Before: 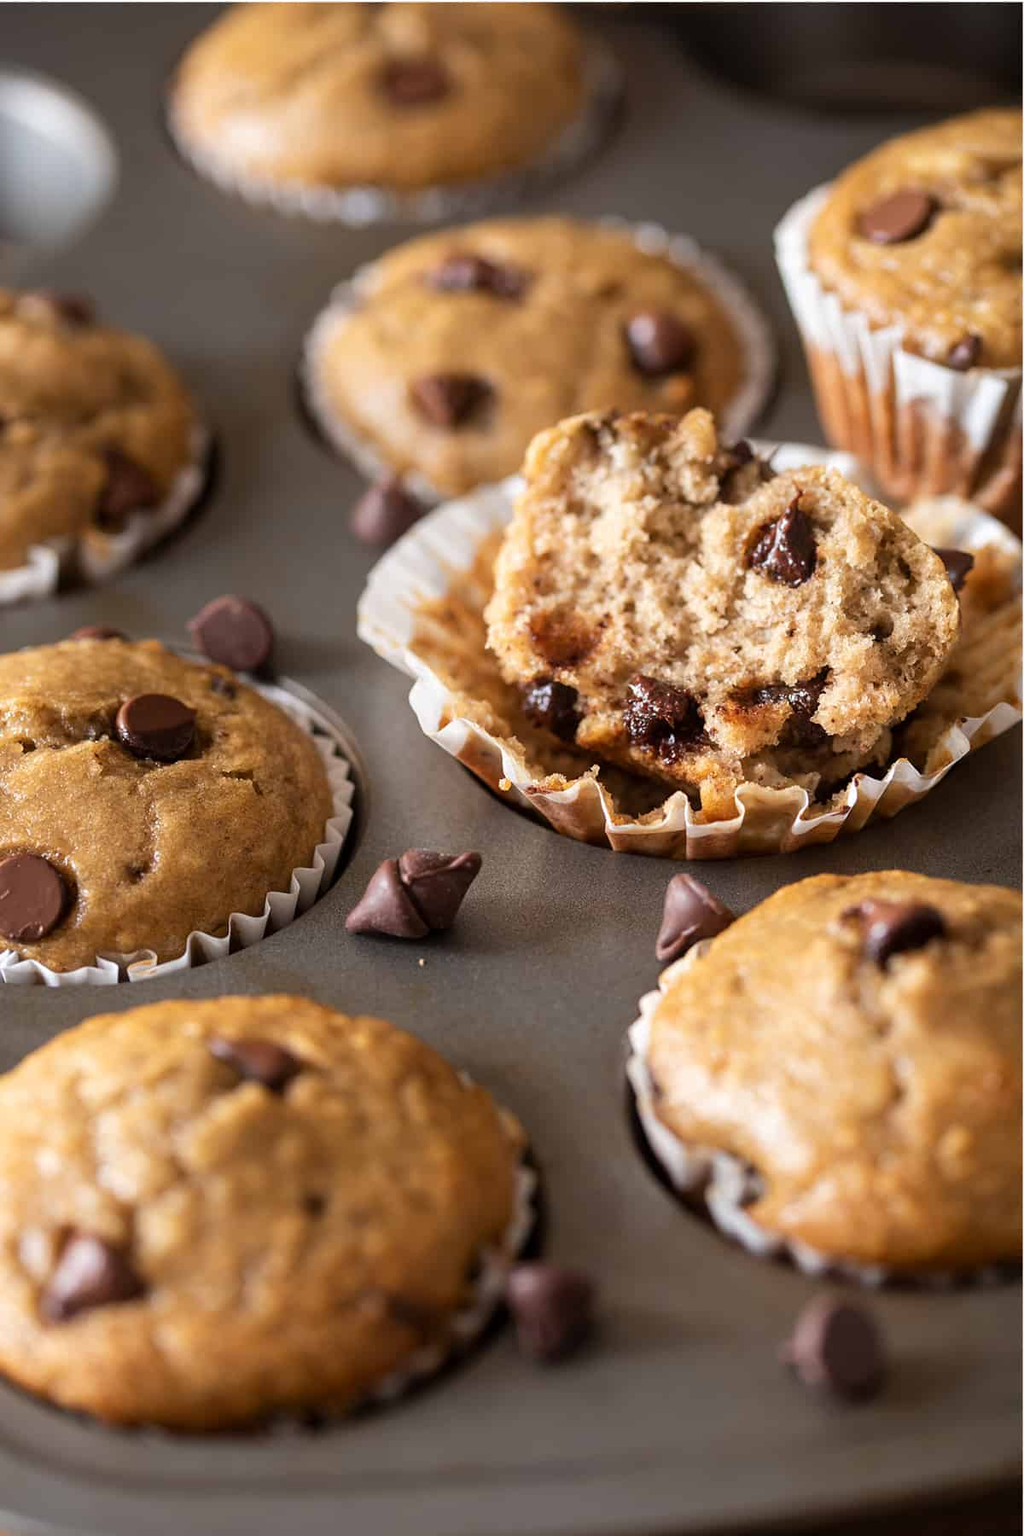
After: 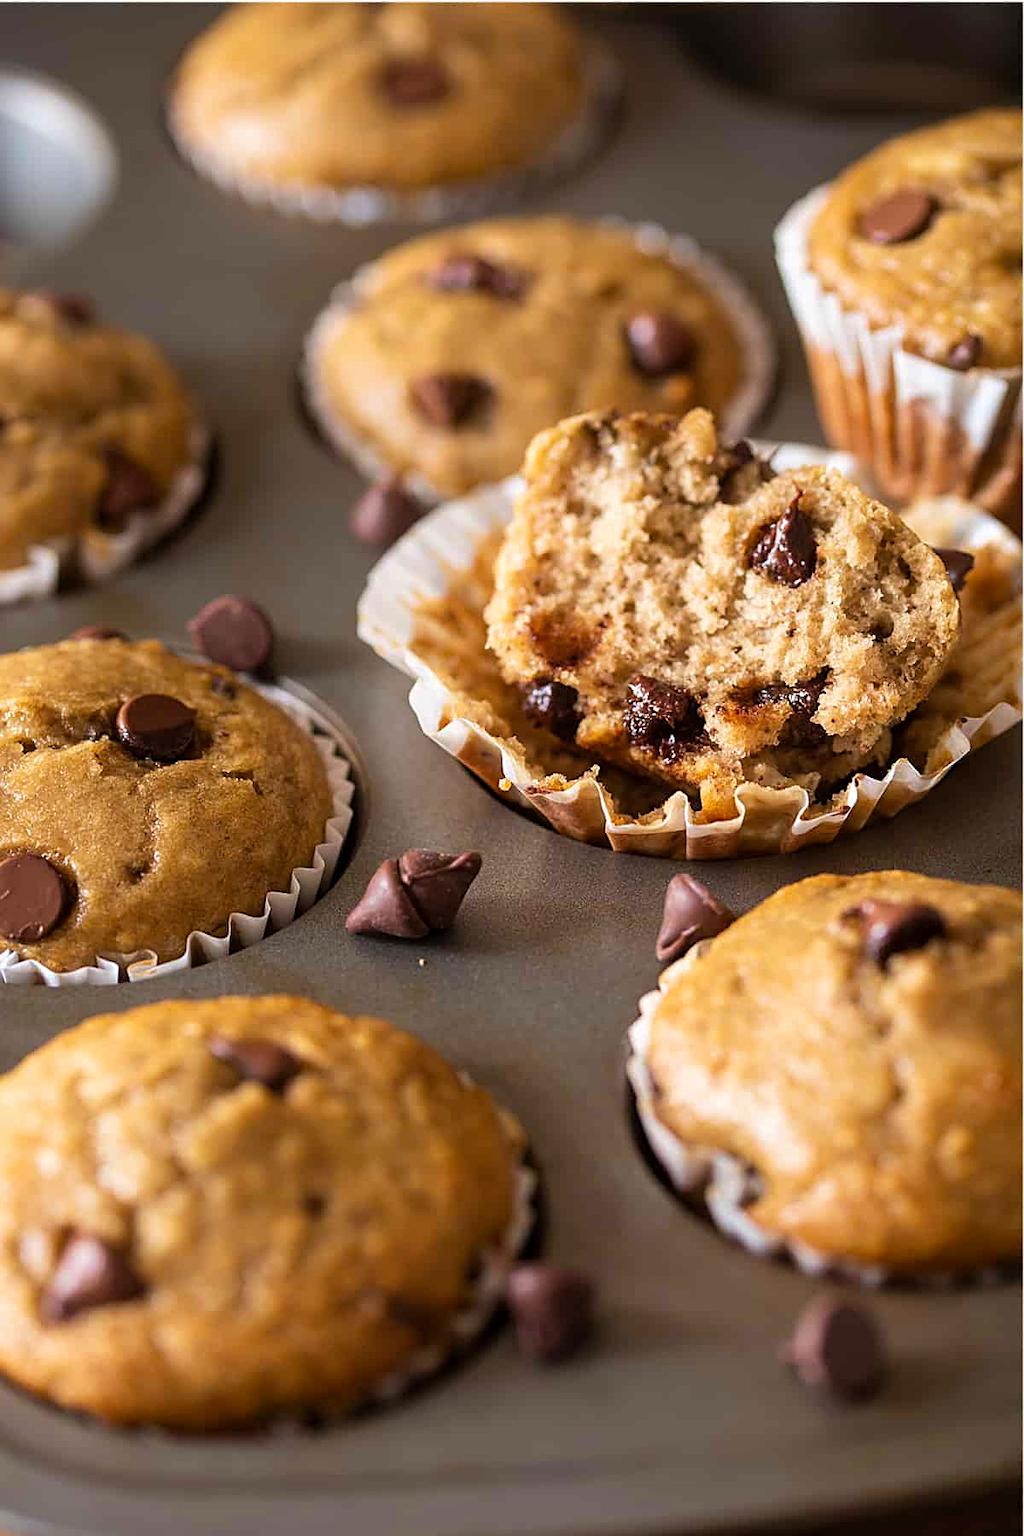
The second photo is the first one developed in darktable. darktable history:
velvia: on, module defaults
sharpen: on, module defaults
color balance rgb: perceptual saturation grading › global saturation 10%, global vibrance 10%
